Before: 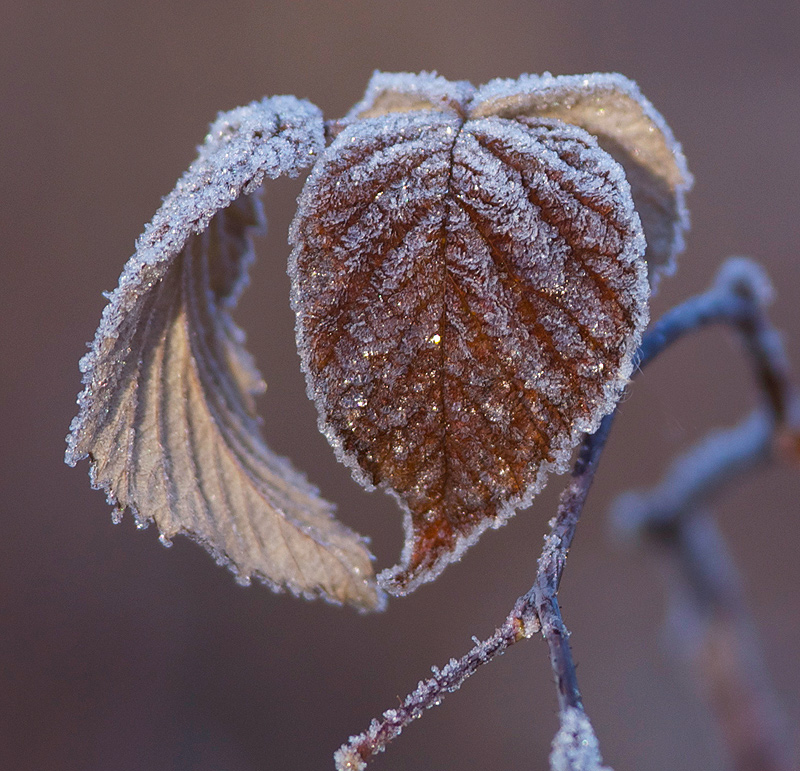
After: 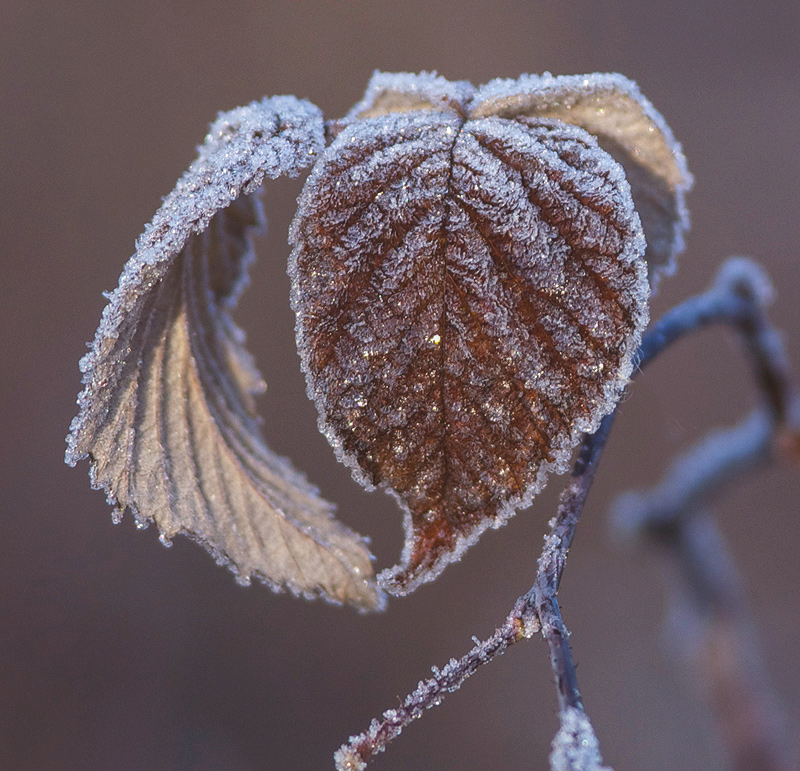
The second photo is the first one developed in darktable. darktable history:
local contrast: on, module defaults
exposure: black level correction -0.015, exposure -0.125 EV, compensate highlight preservation false
